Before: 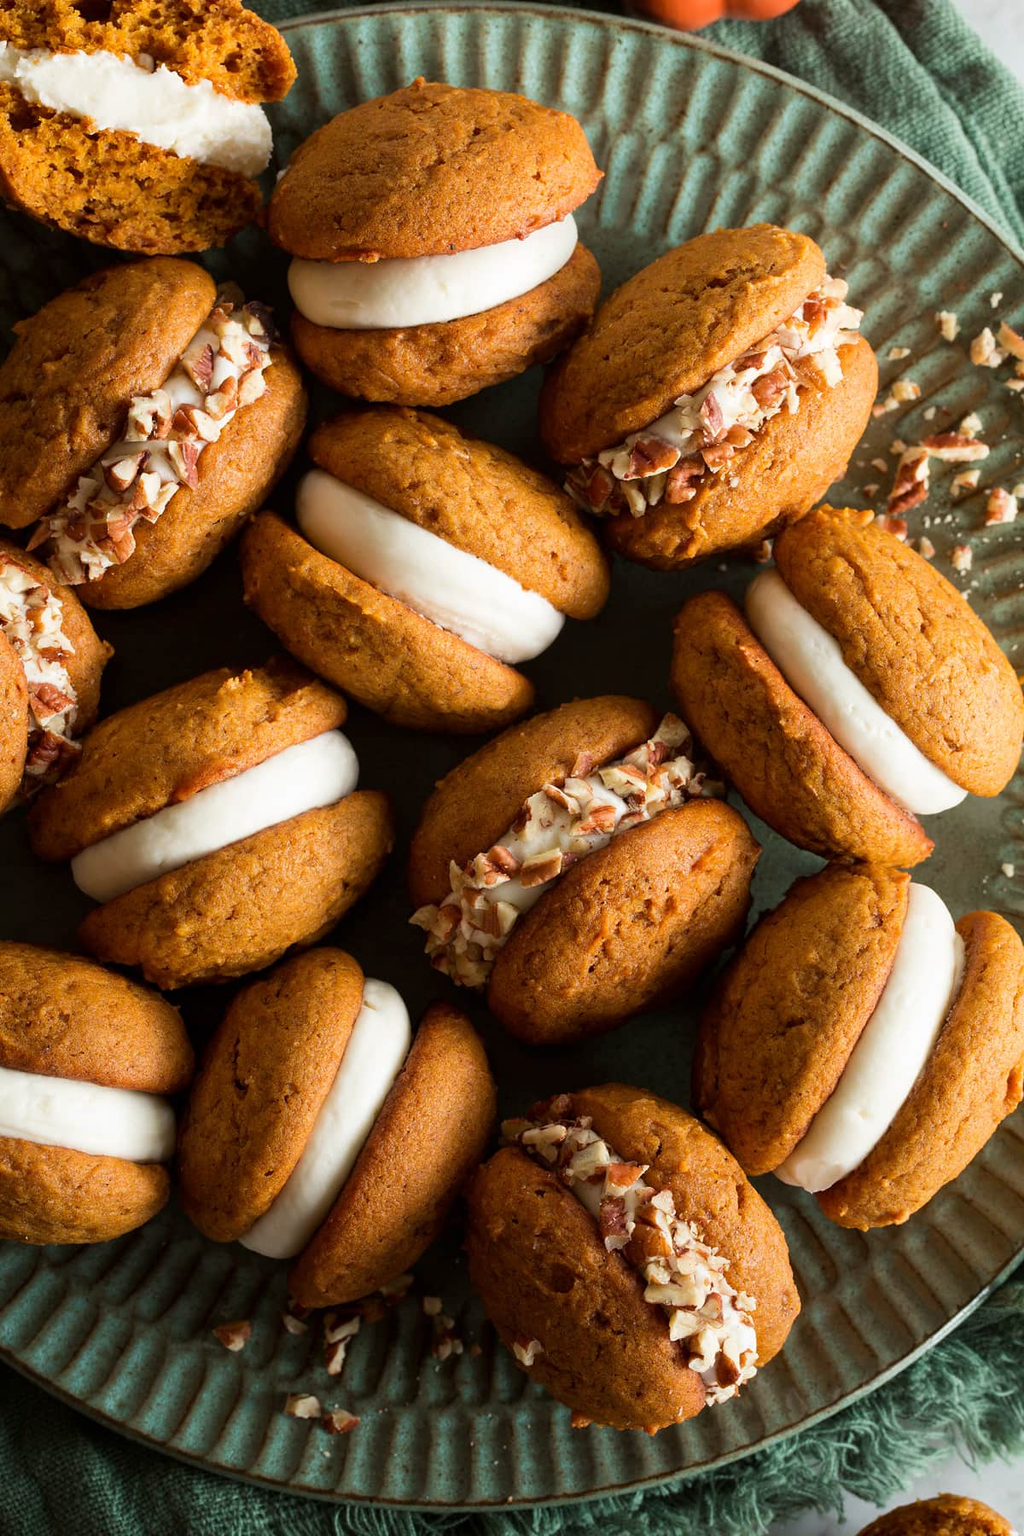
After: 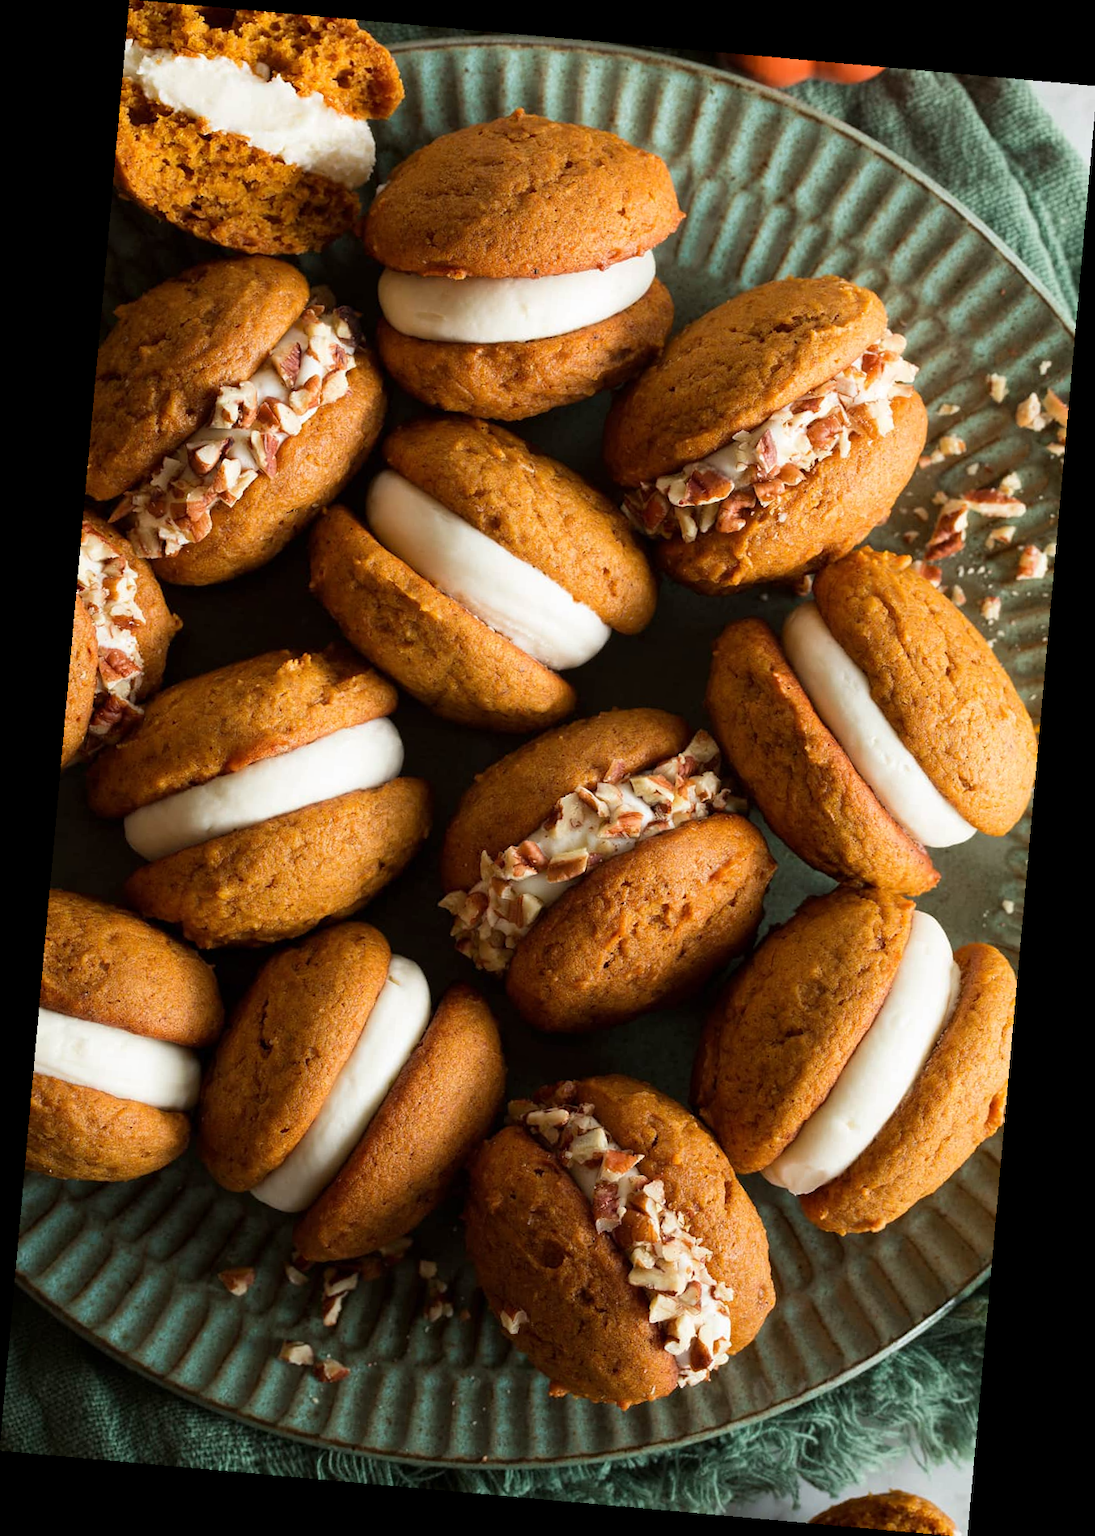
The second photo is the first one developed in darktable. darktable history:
rotate and perspective: rotation 5.12°, automatic cropping off
tone equalizer: on, module defaults
